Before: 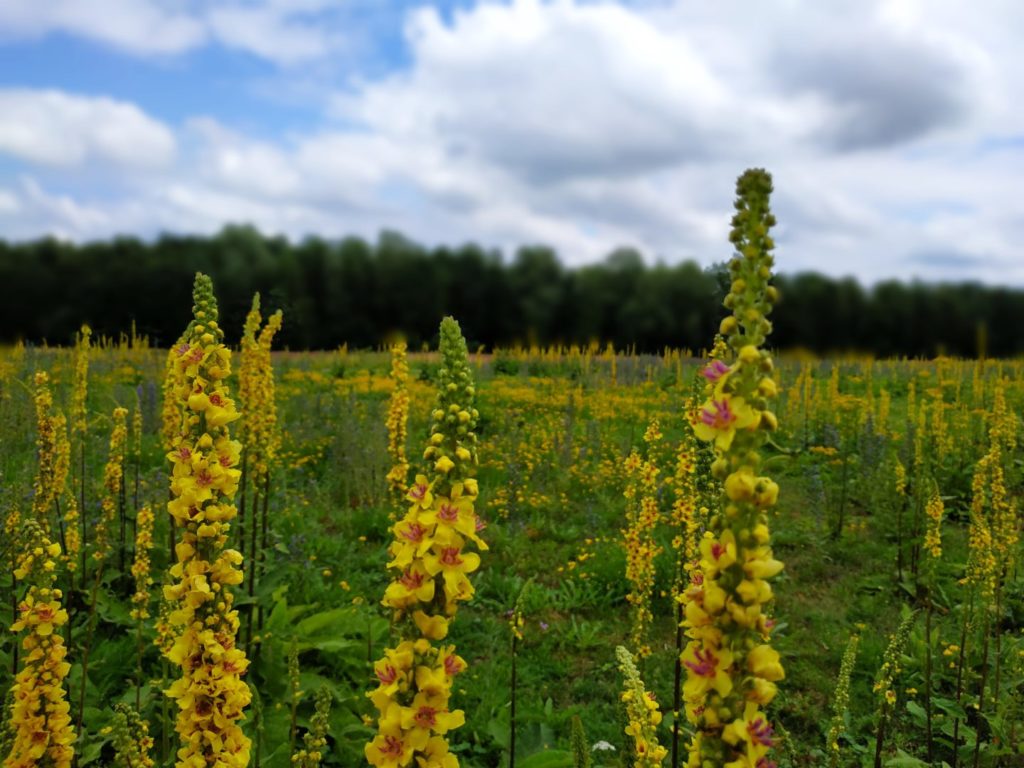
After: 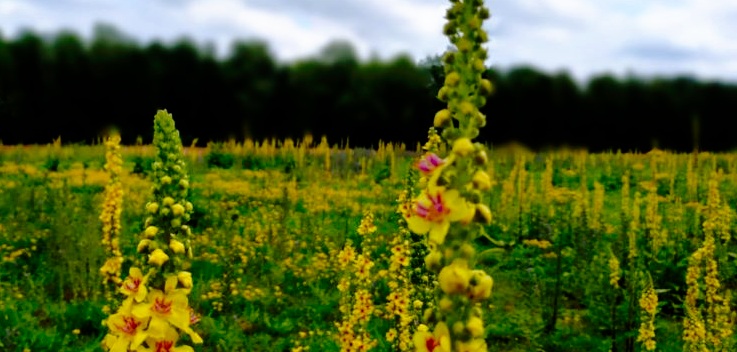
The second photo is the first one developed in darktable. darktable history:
tone curve: curves: ch0 [(0, 0) (0.003, 0) (0.011, 0.001) (0.025, 0.001) (0.044, 0.002) (0.069, 0.007) (0.1, 0.015) (0.136, 0.027) (0.177, 0.066) (0.224, 0.122) (0.277, 0.219) (0.335, 0.327) (0.399, 0.432) (0.468, 0.527) (0.543, 0.615) (0.623, 0.695) (0.709, 0.777) (0.801, 0.874) (0.898, 0.973) (1, 1)], preserve colors none
crop and rotate: left 27.938%, top 27.046%, bottom 27.046%
